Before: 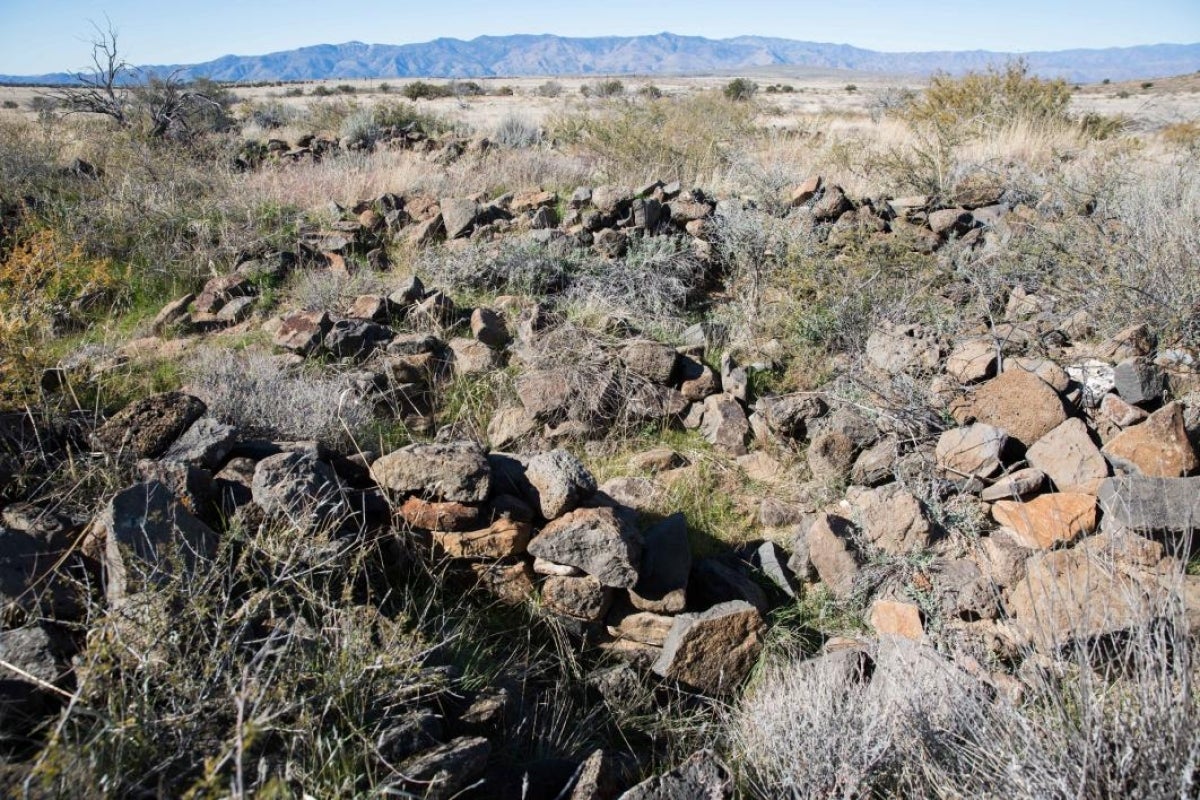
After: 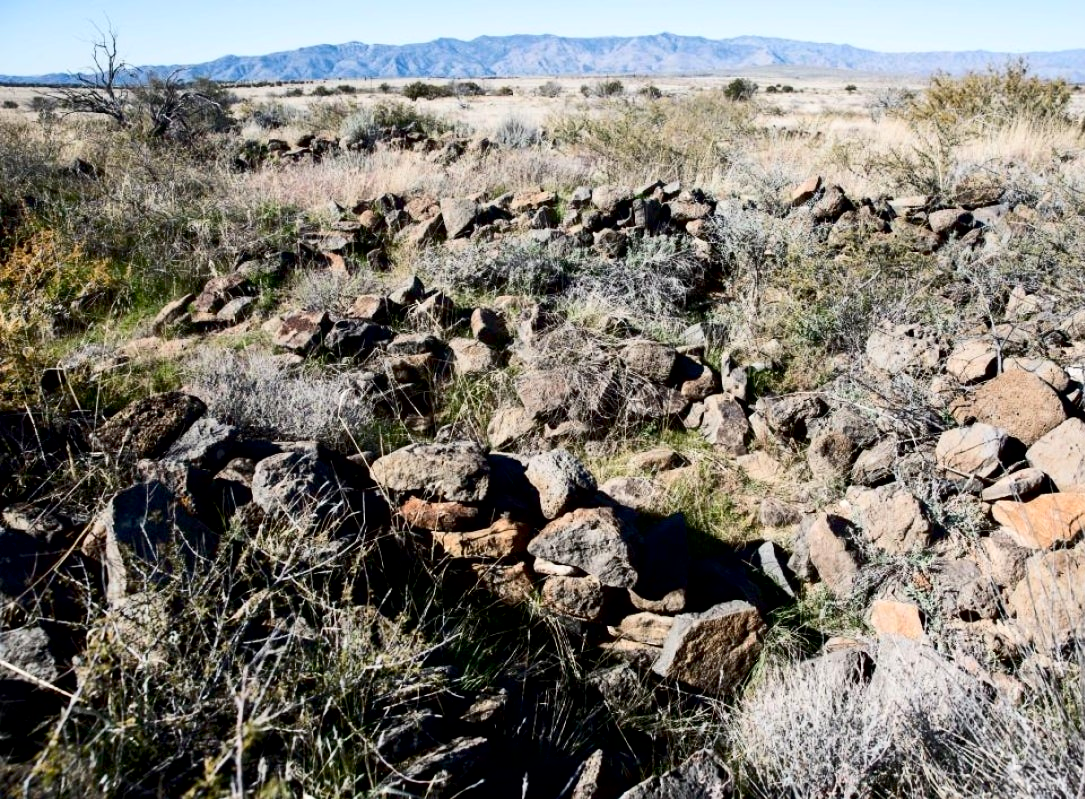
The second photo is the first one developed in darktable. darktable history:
crop: right 9.518%, bottom 0.016%
shadows and highlights: shadows 36.62, highlights -28.04, soften with gaussian
exposure: black level correction 0.01, exposure 0.017 EV, compensate highlight preservation false
contrast brightness saturation: contrast 0.272
